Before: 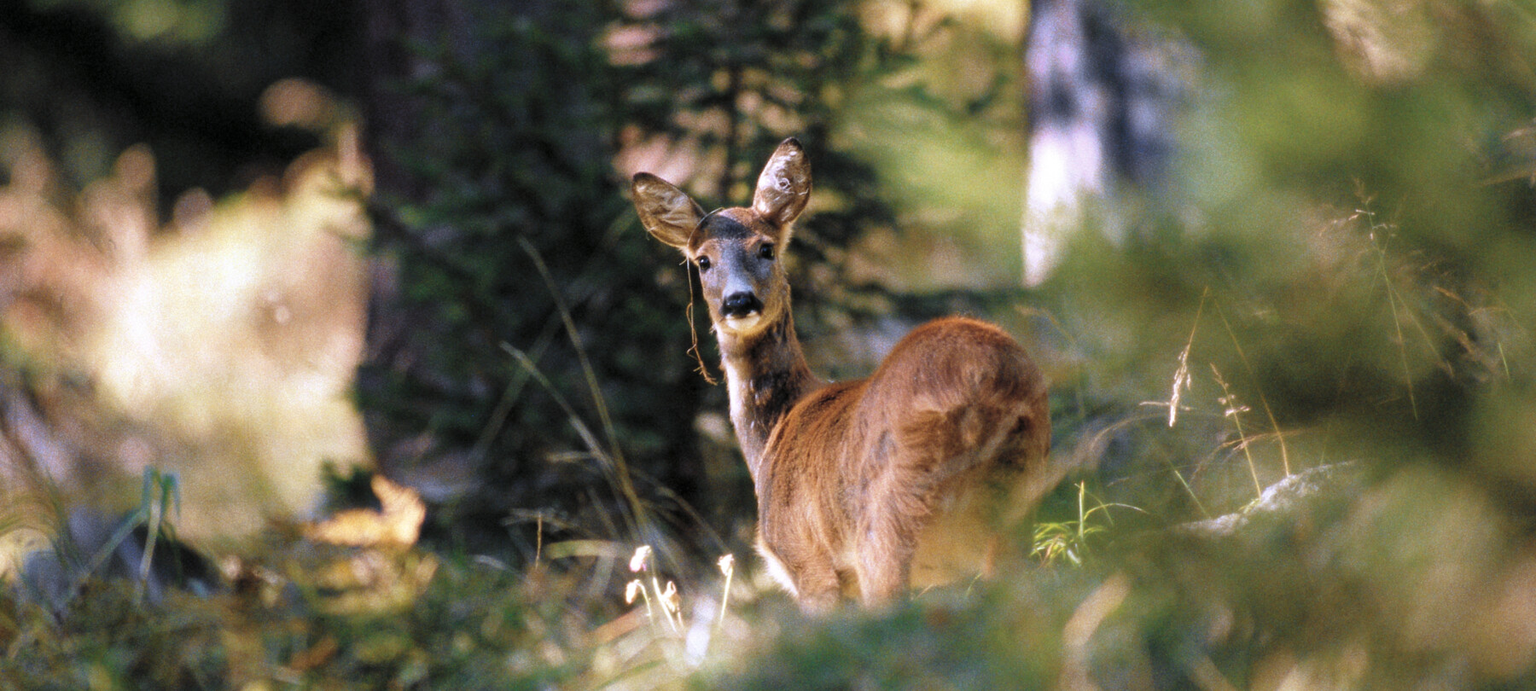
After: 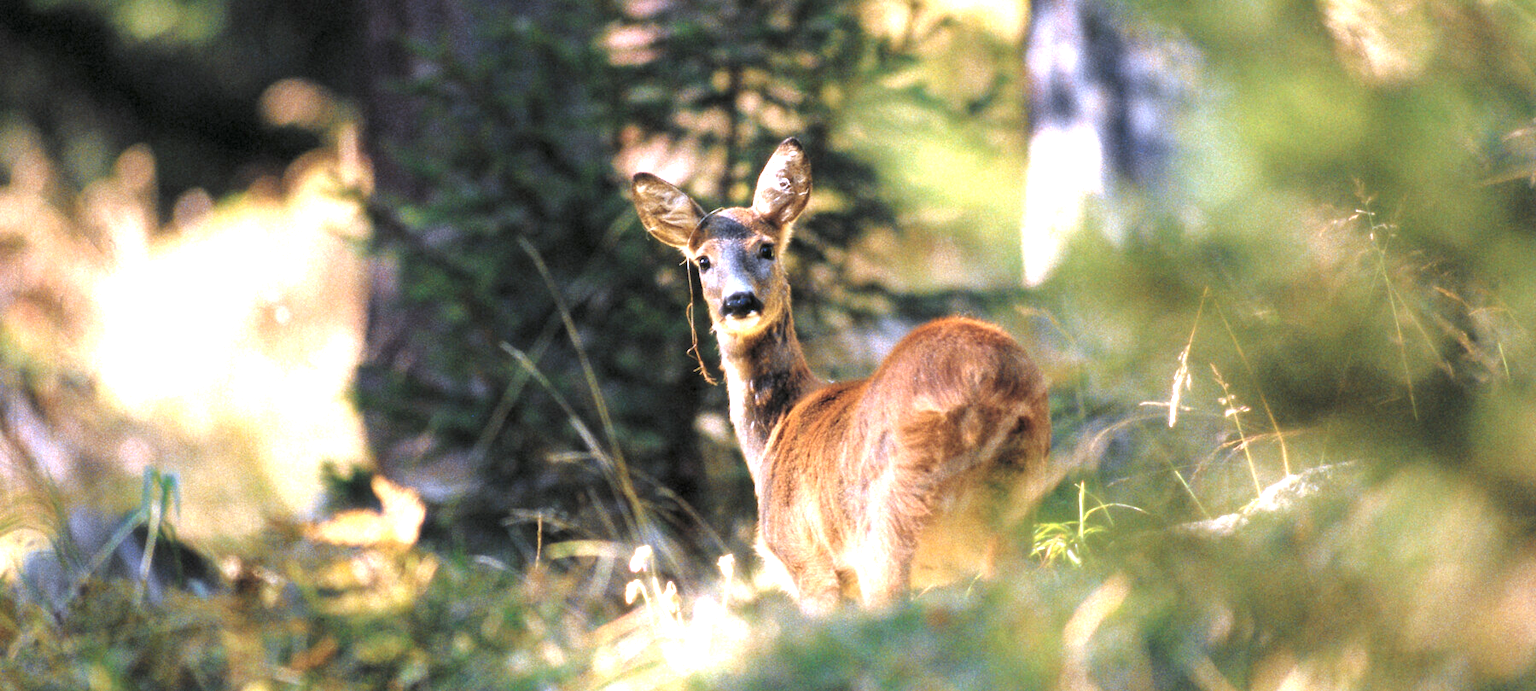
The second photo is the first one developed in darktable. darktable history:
exposure: black level correction 0, exposure 1.197 EV, compensate highlight preservation false
